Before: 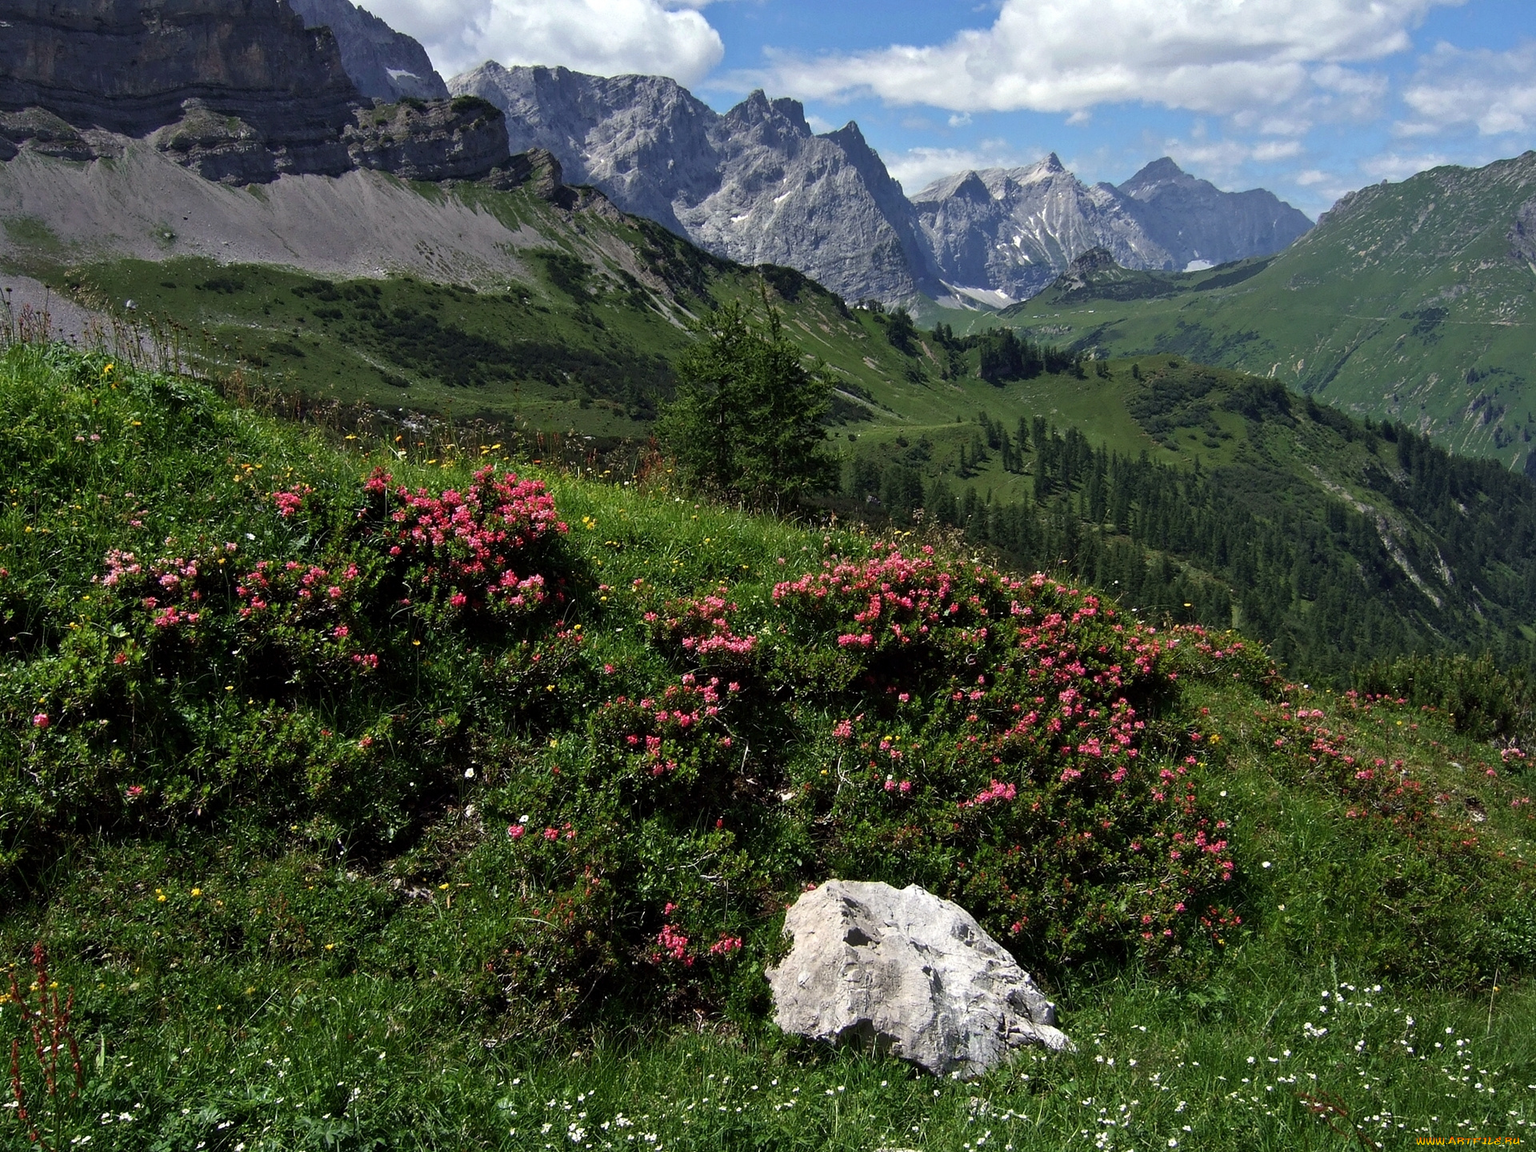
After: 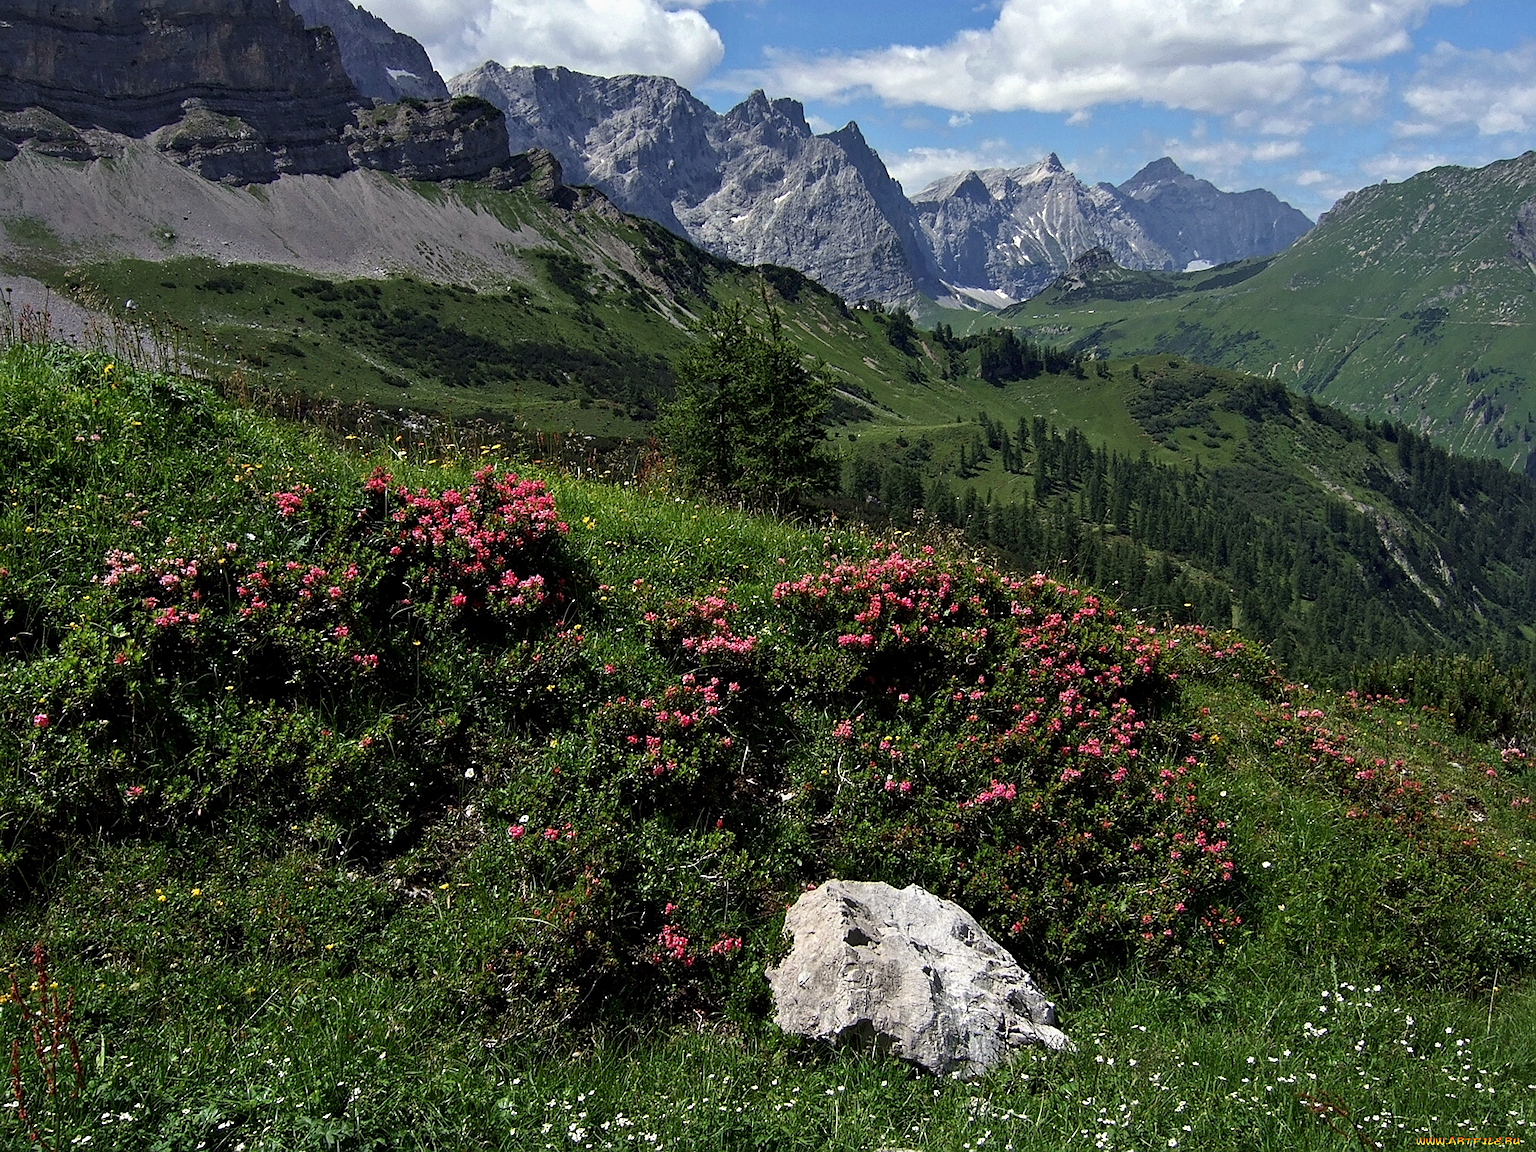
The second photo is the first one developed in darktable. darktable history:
sharpen: on, module defaults
local contrast: highlights 62%, shadows 106%, detail 107%, midtone range 0.526
